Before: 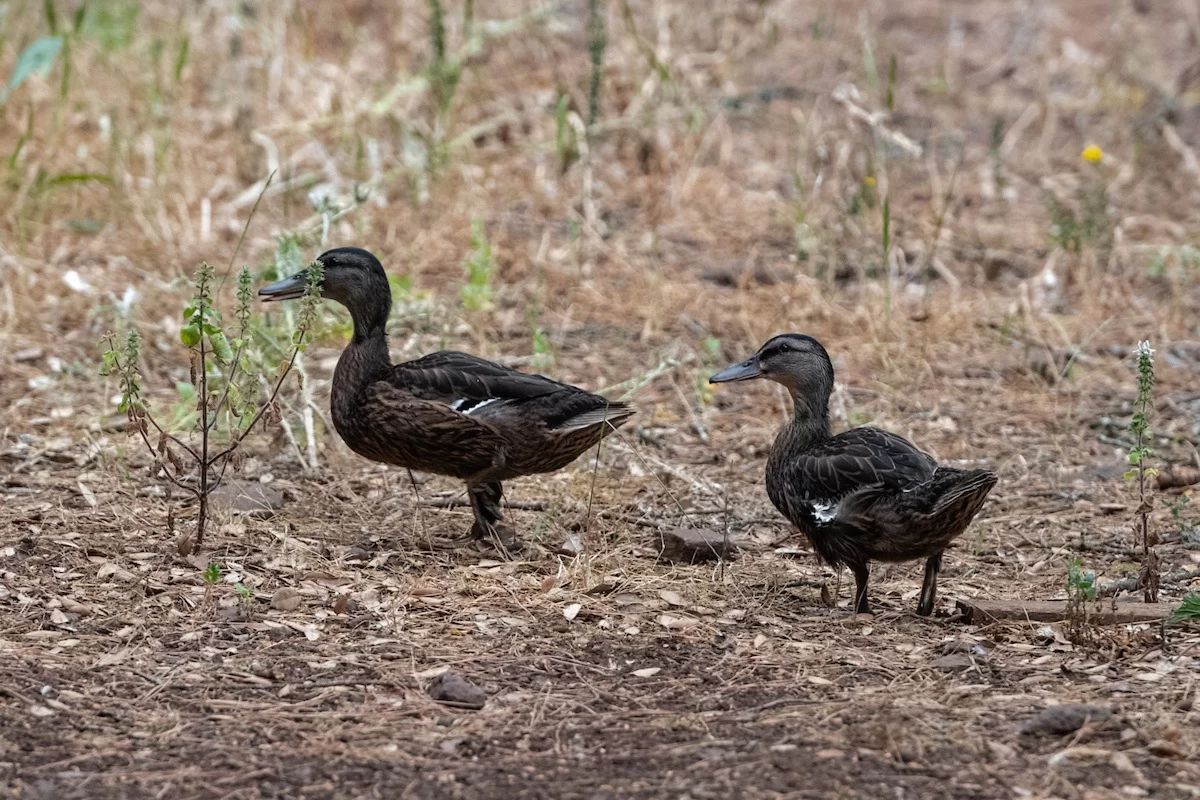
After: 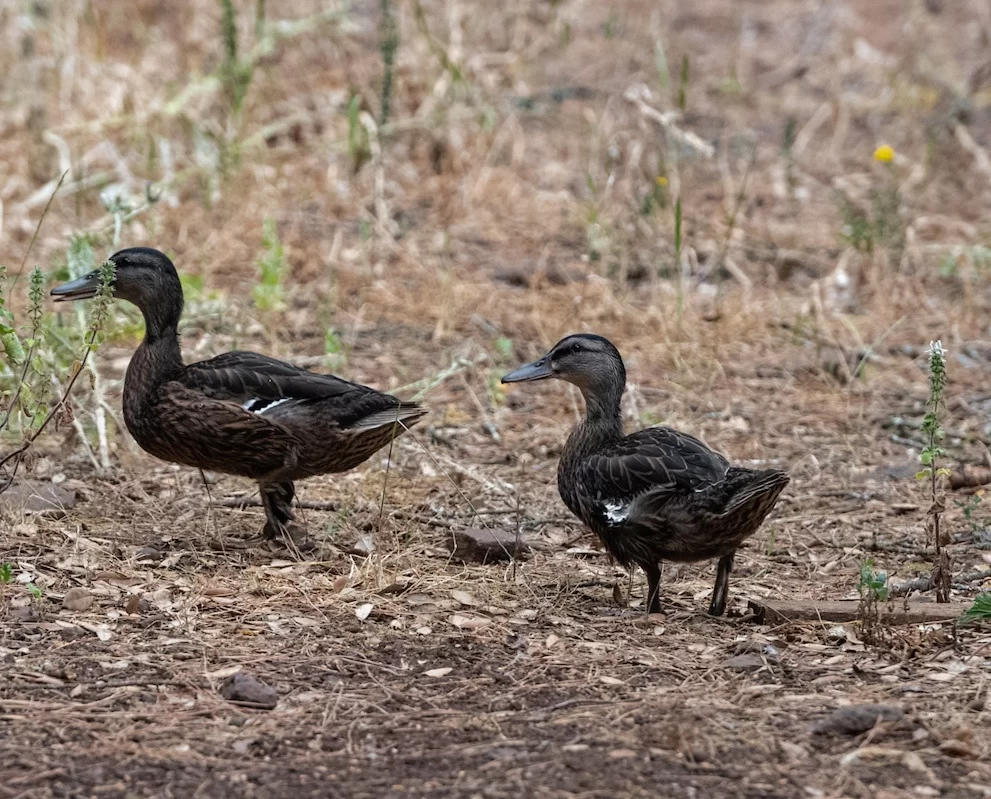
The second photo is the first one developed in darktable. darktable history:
crop: left 17.392%, bottom 0.047%
